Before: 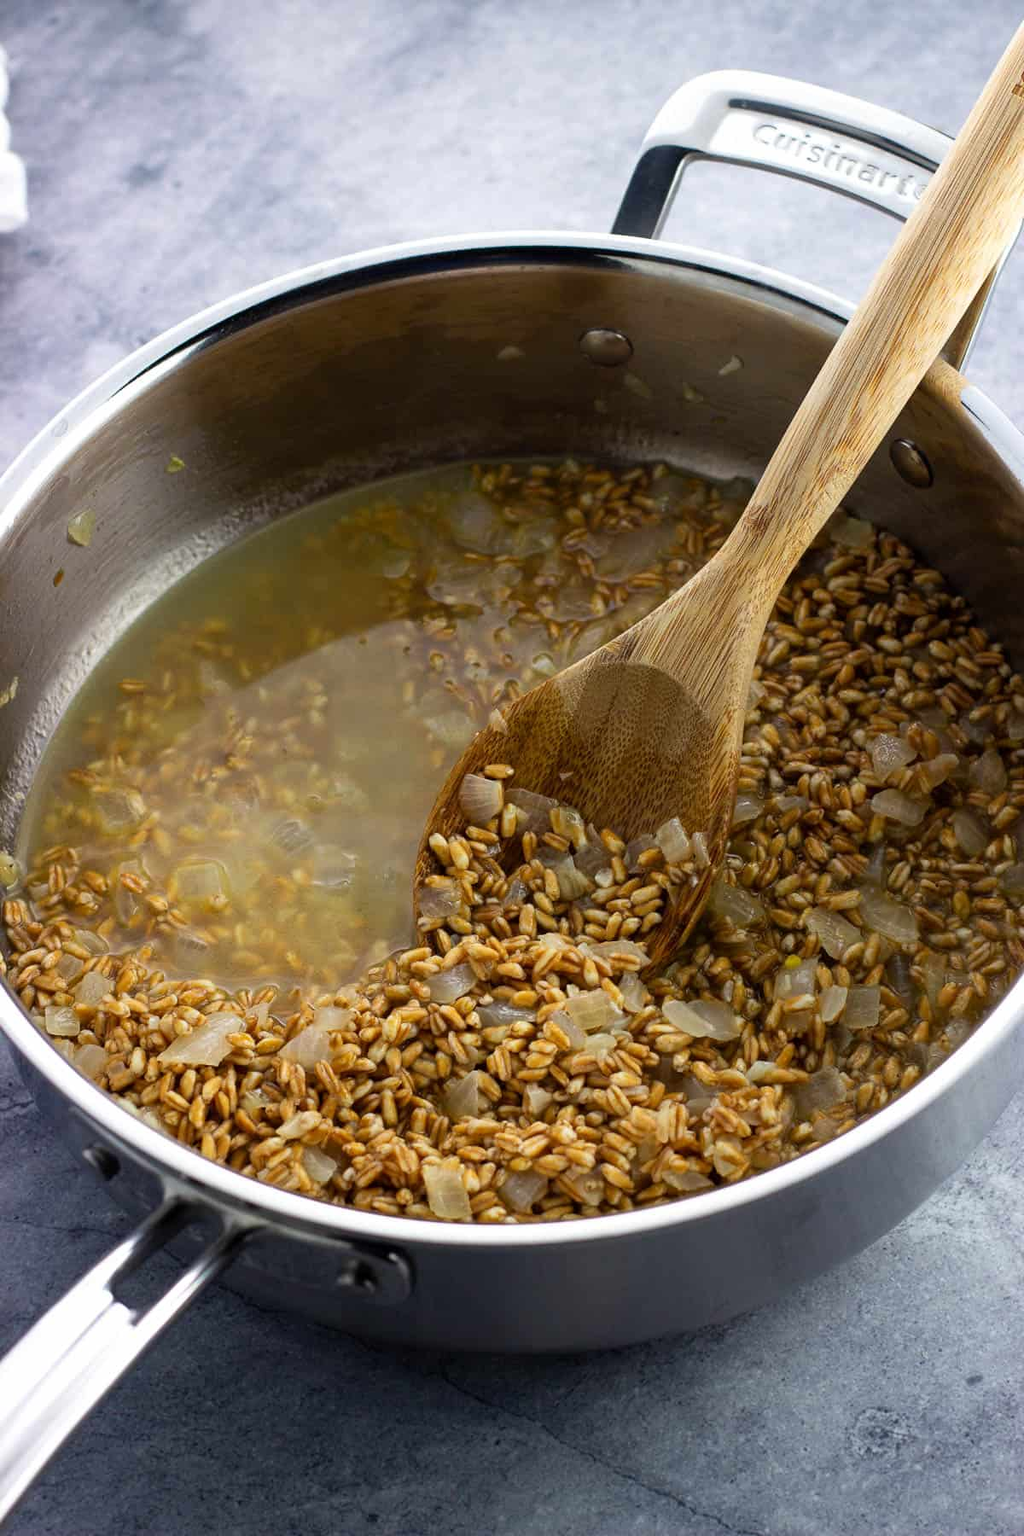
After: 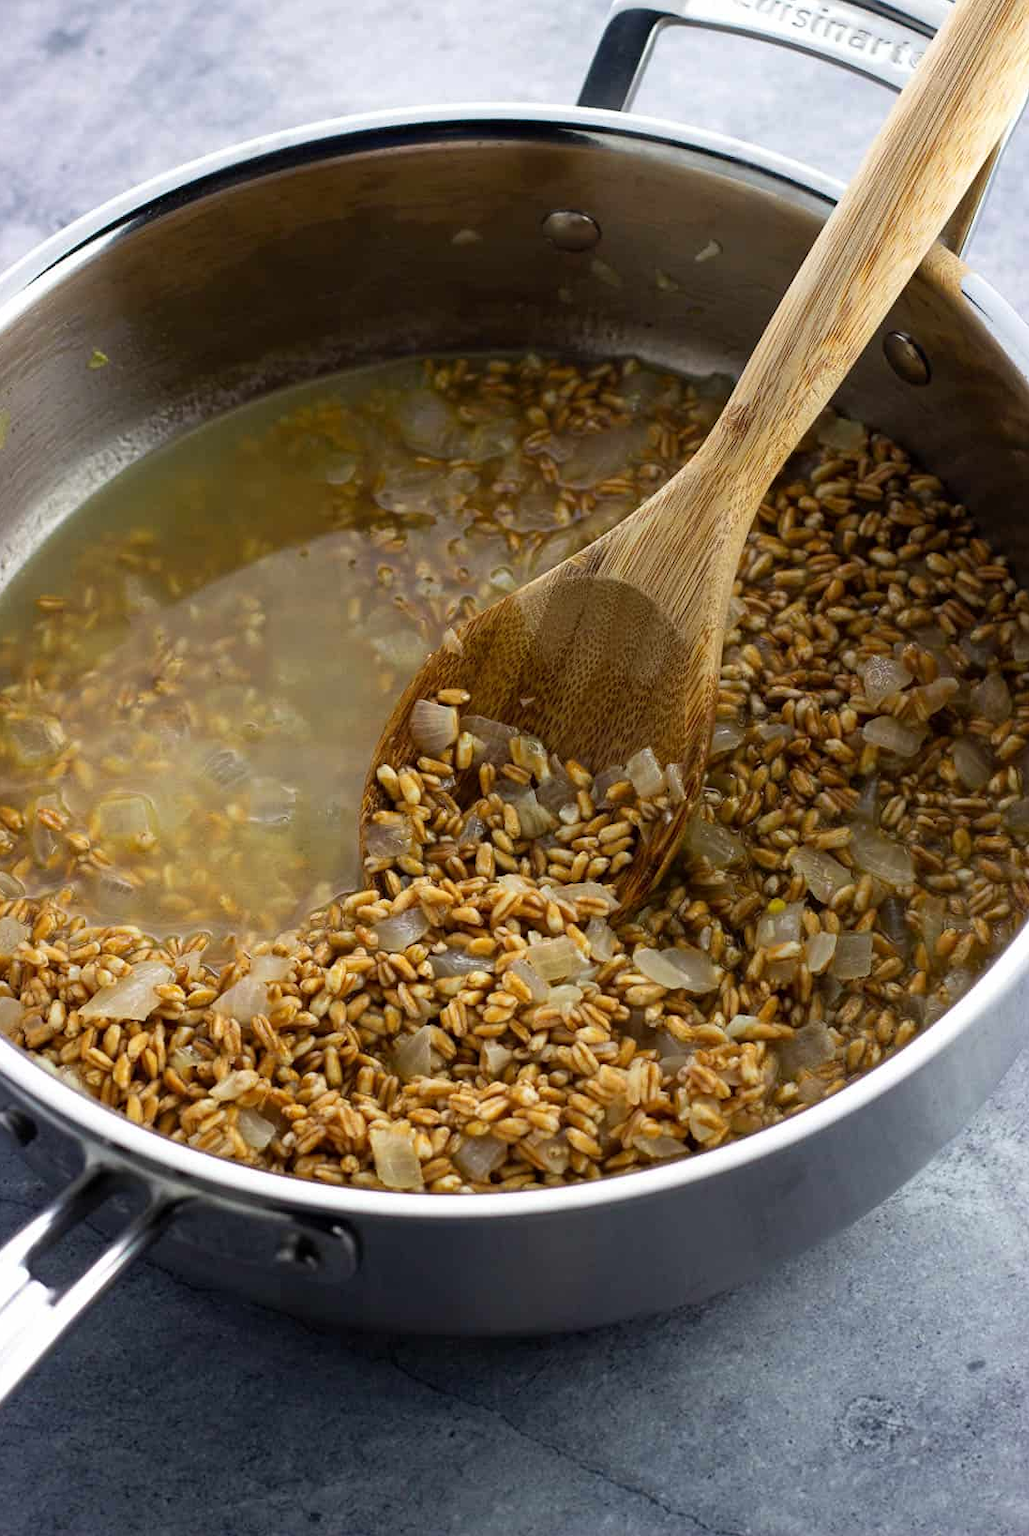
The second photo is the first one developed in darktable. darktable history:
crop and rotate: left 8.428%, top 8.996%
